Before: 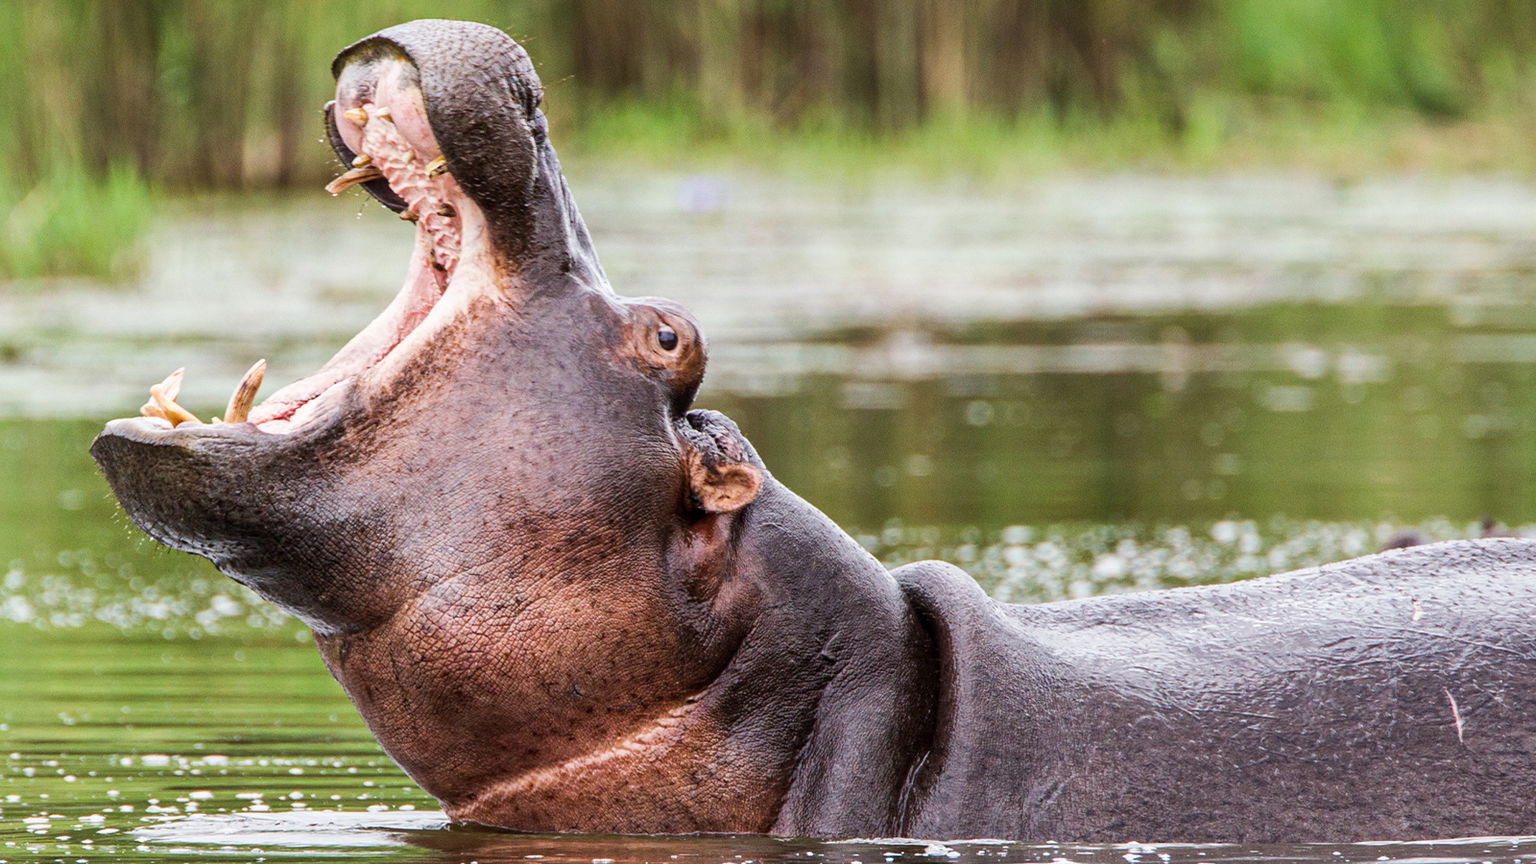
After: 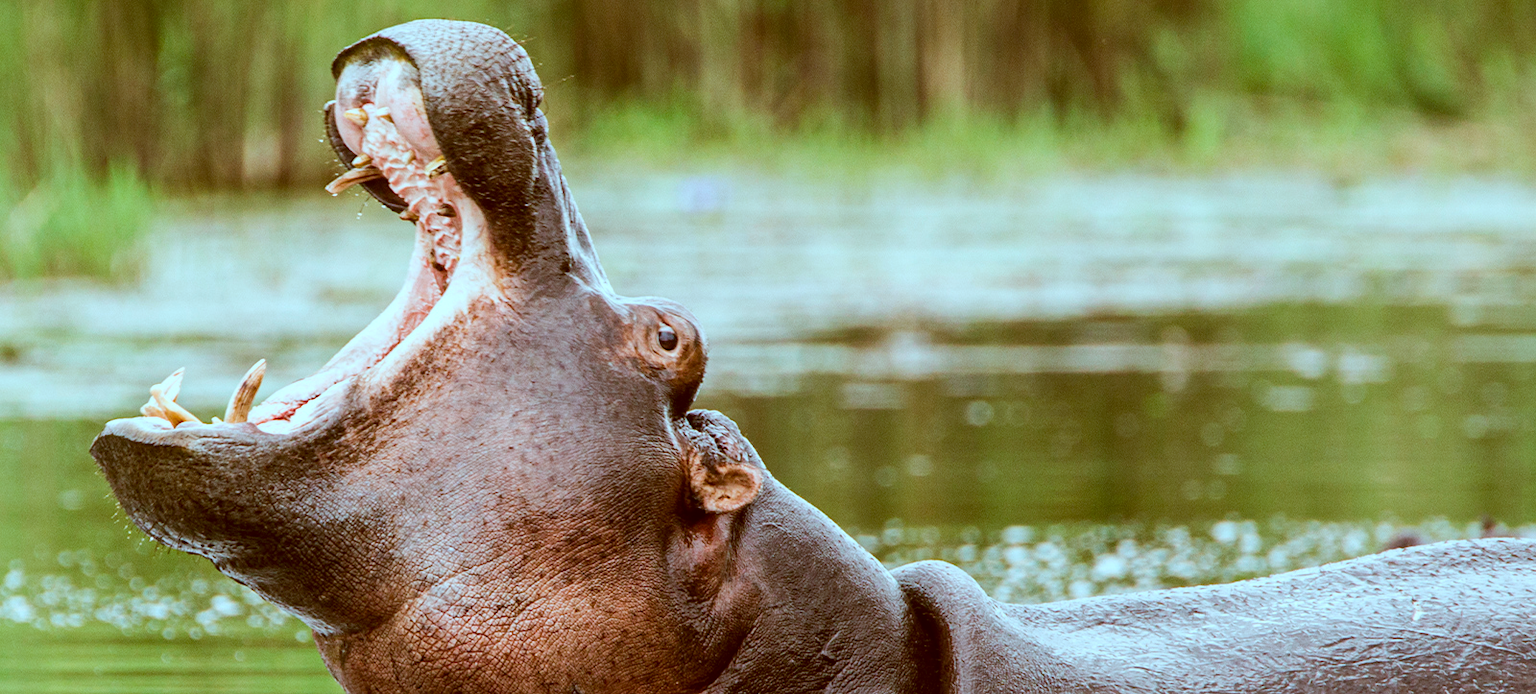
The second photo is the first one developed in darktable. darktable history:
color correction: highlights a* -14.62, highlights b* -16.75, shadows a* 10.17, shadows b* 30.03
crop: bottom 19.611%
